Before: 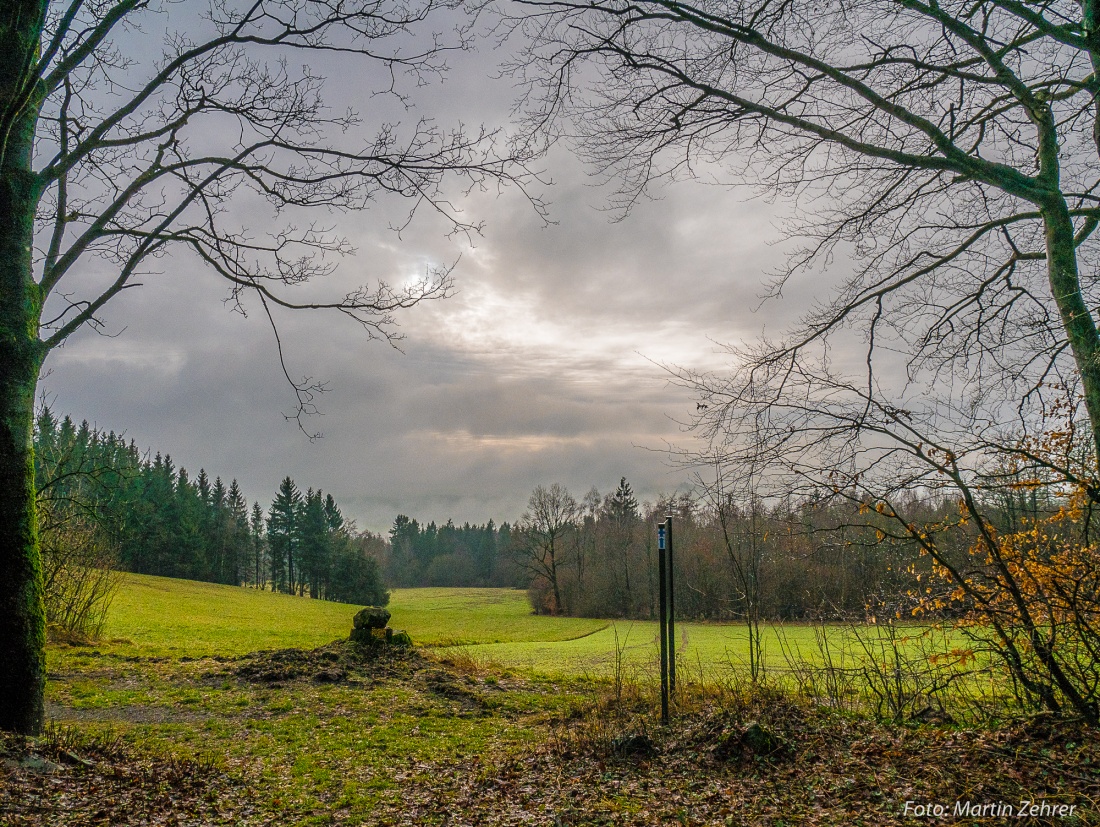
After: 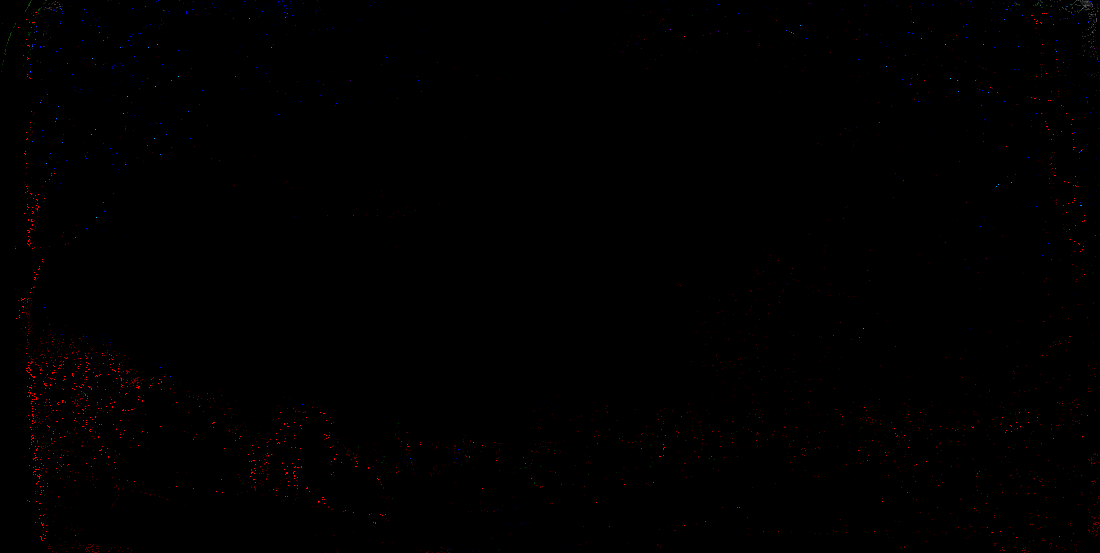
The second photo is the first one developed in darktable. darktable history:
shadows and highlights: soften with gaussian
local contrast: detail 155%
crop: top 11.156%, bottom 21.948%
exposure: black level correction 0.1, exposure 3.003 EV, compensate exposure bias true, compensate highlight preservation false
color balance rgb: shadows lift › chroma 4.066%, shadows lift › hue 252.76°, linear chroma grading › global chroma 15.368%, perceptual saturation grading › global saturation 25.854%, perceptual saturation grading › highlights -50.596%, perceptual saturation grading › shadows 30.534%, perceptual brilliance grading › mid-tones 9.382%, perceptual brilliance grading › shadows 15.077%, global vibrance 34.928%
sharpen: radius 5.335, amount 0.309, threshold 26.23
tone curve: curves: ch0 [(0, 0) (0.003, 0.009) (0.011, 0.013) (0.025, 0.022) (0.044, 0.039) (0.069, 0.055) (0.1, 0.077) (0.136, 0.113) (0.177, 0.158) (0.224, 0.213) (0.277, 0.289) (0.335, 0.367) (0.399, 0.451) (0.468, 0.532) (0.543, 0.615) (0.623, 0.696) (0.709, 0.755) (0.801, 0.818) (0.898, 0.893) (1, 1)], color space Lab, linked channels, preserve colors none
